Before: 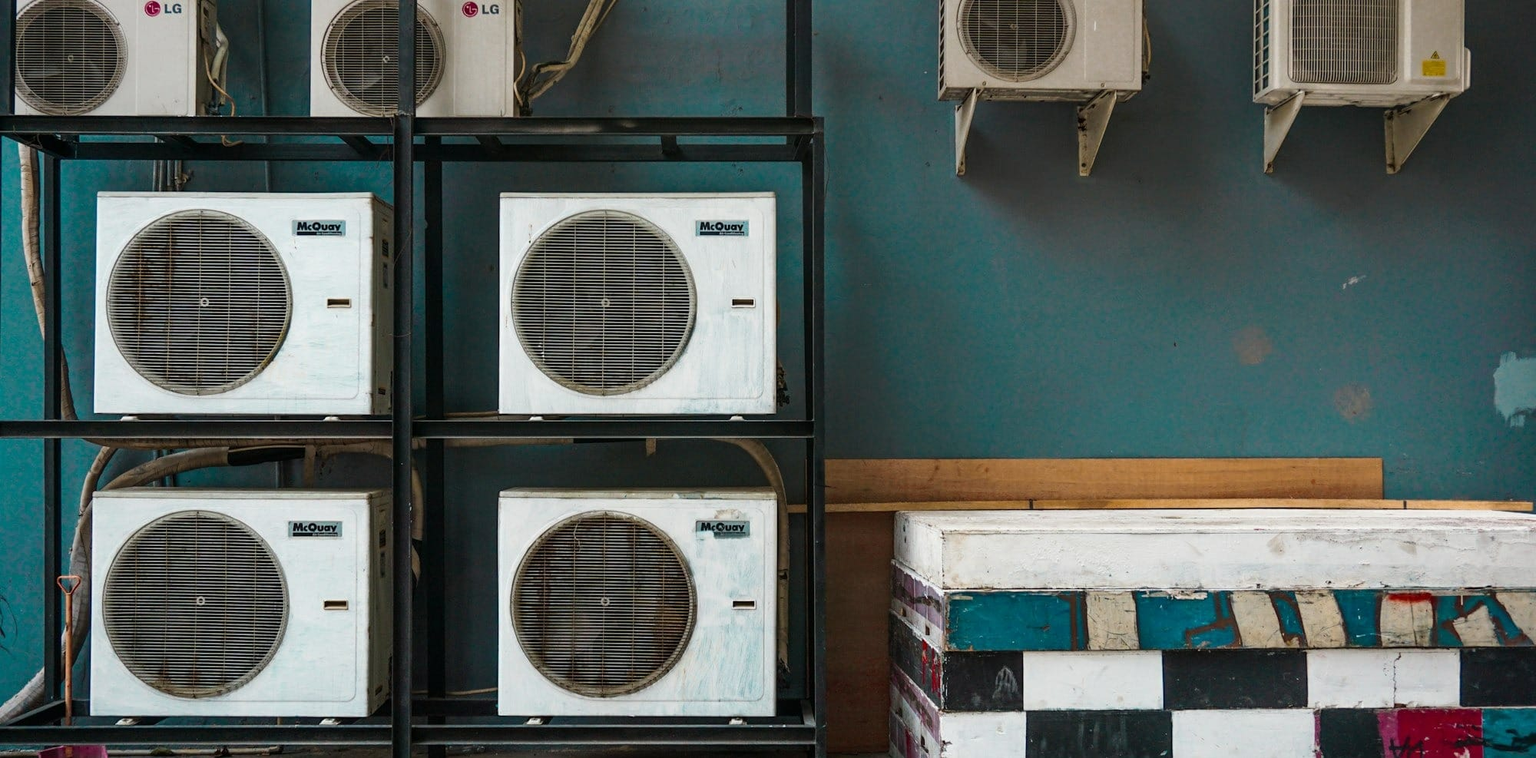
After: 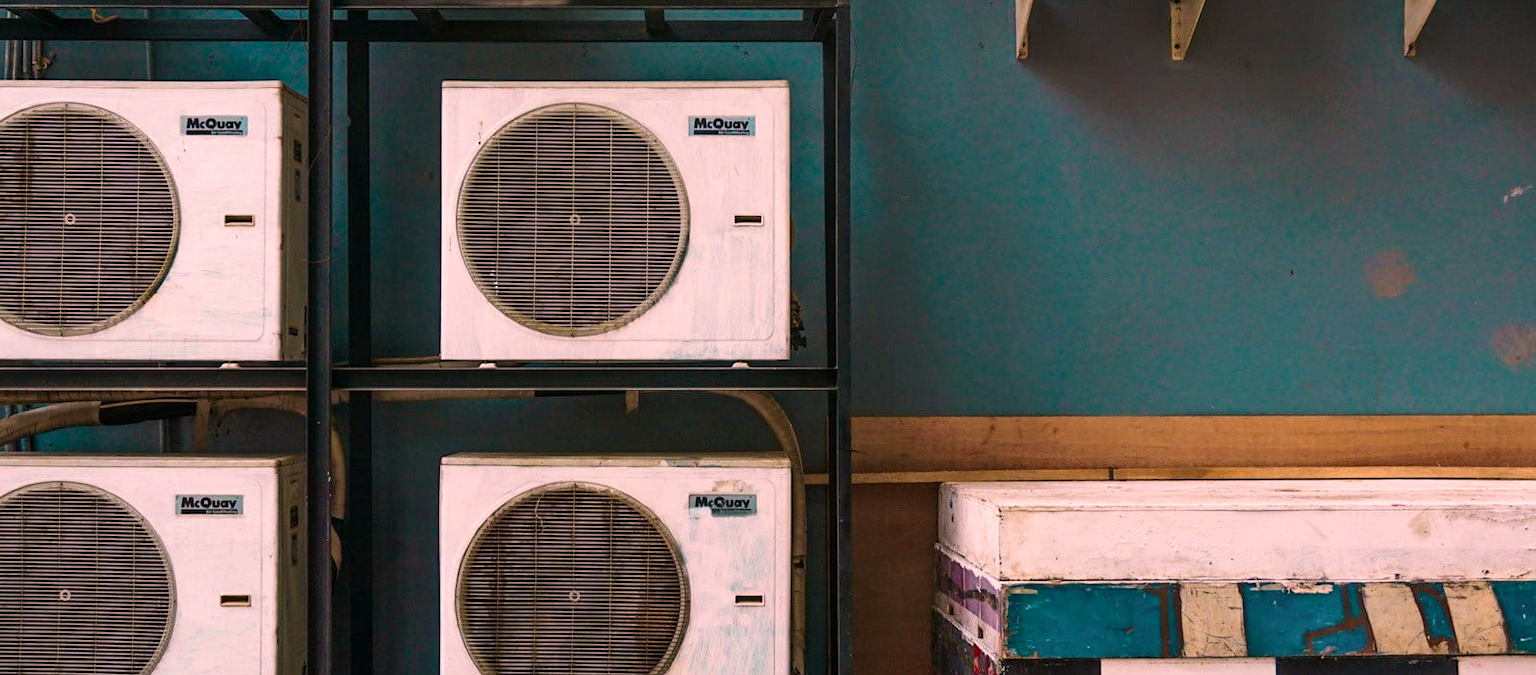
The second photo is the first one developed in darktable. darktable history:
velvia: strength 45%
crop: left 9.712%, top 16.928%, right 10.845%, bottom 12.332%
color correction: highlights a* 14.52, highlights b* 4.84
